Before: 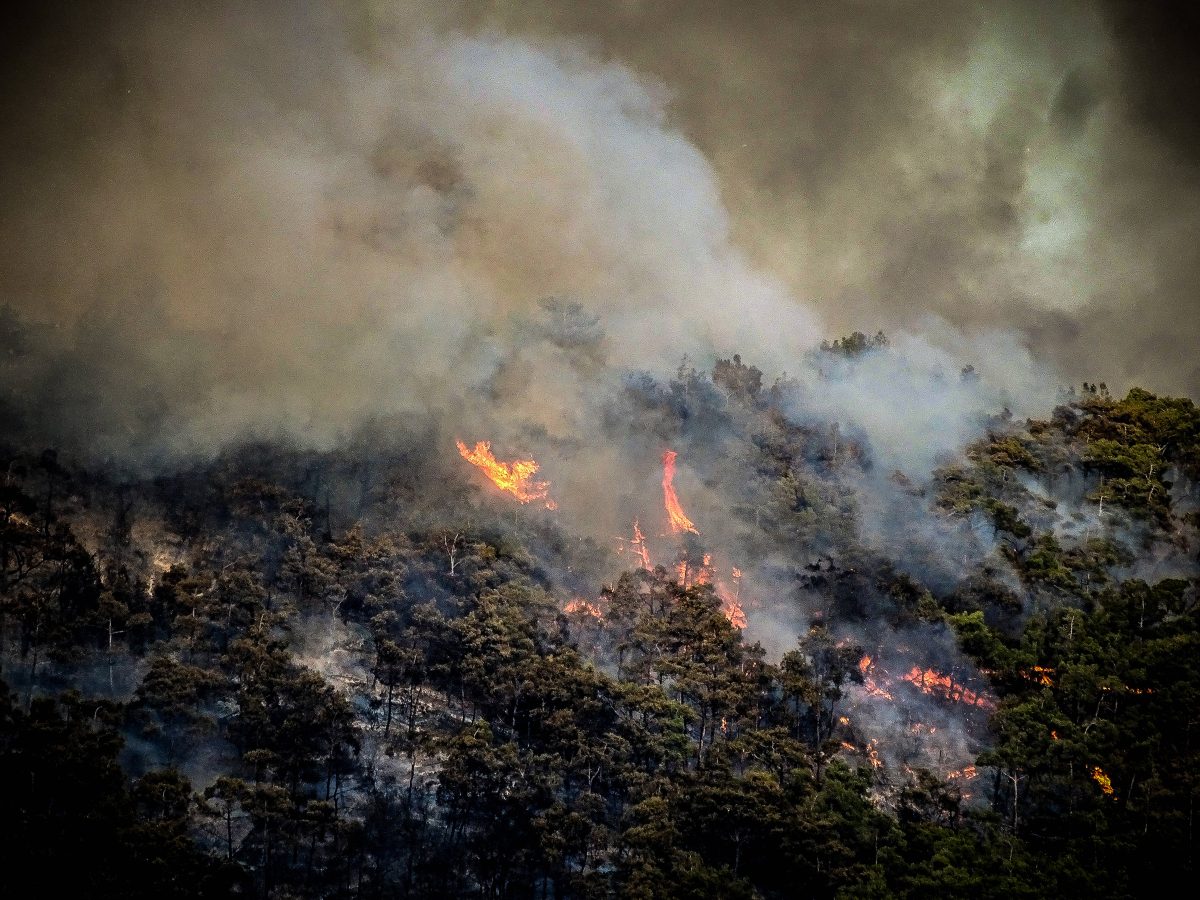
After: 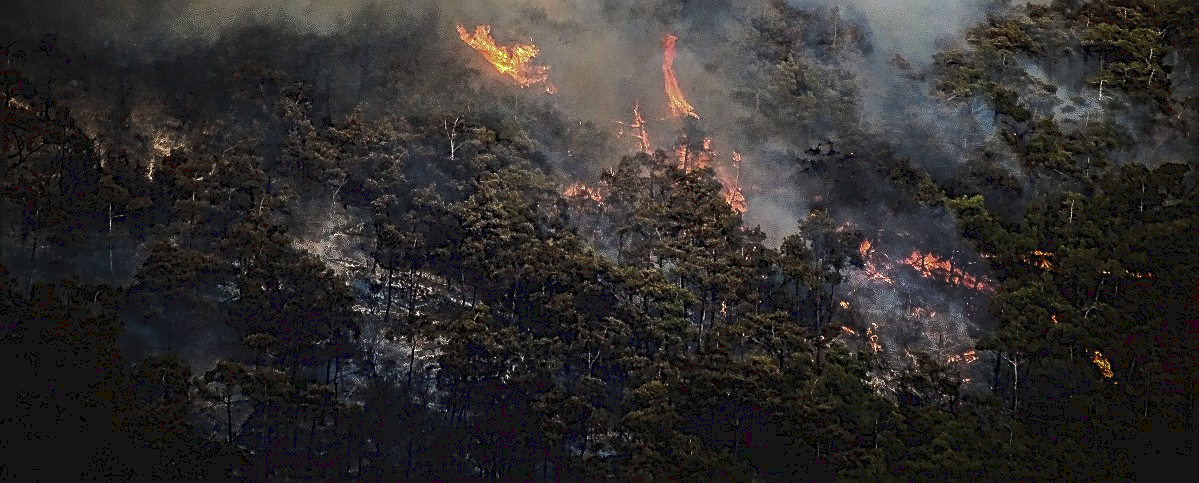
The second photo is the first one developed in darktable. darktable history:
crop and rotate: top 46.237%
shadows and highlights: shadows -62.32, white point adjustment -5.22, highlights 61.59
sharpen: on, module defaults
tone curve: curves: ch0 [(0, 0) (0.003, 0.149) (0.011, 0.152) (0.025, 0.154) (0.044, 0.164) (0.069, 0.179) (0.1, 0.194) (0.136, 0.211) (0.177, 0.232) (0.224, 0.258) (0.277, 0.289) (0.335, 0.326) (0.399, 0.371) (0.468, 0.438) (0.543, 0.504) (0.623, 0.569) (0.709, 0.642) (0.801, 0.716) (0.898, 0.775) (1, 1)], preserve colors none
